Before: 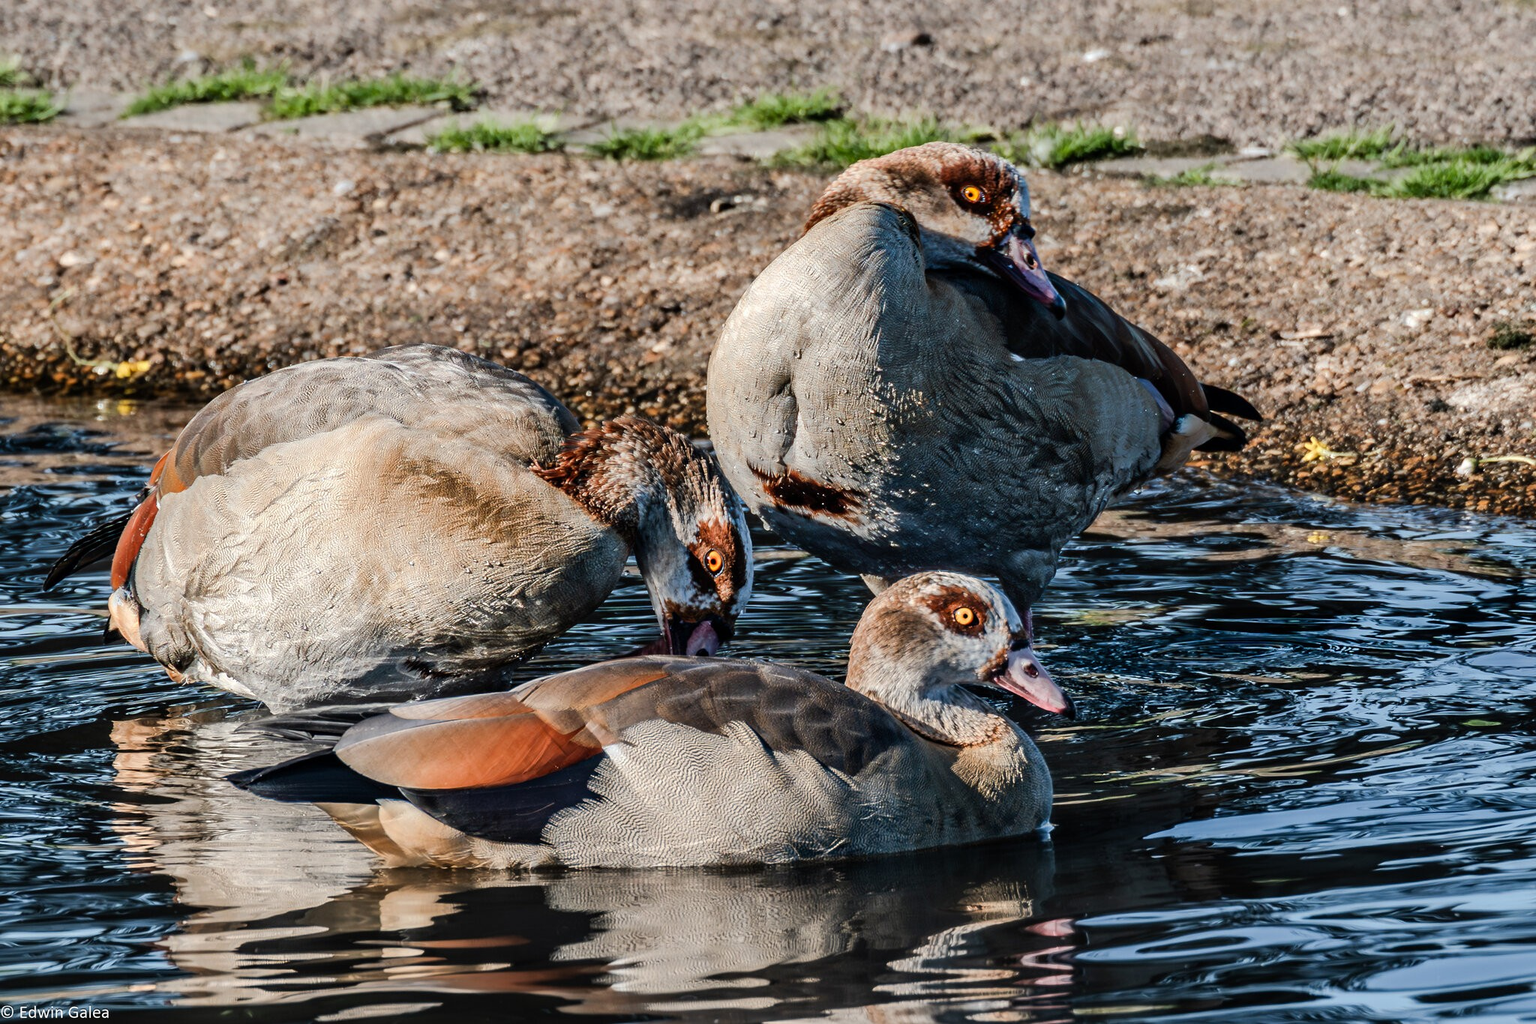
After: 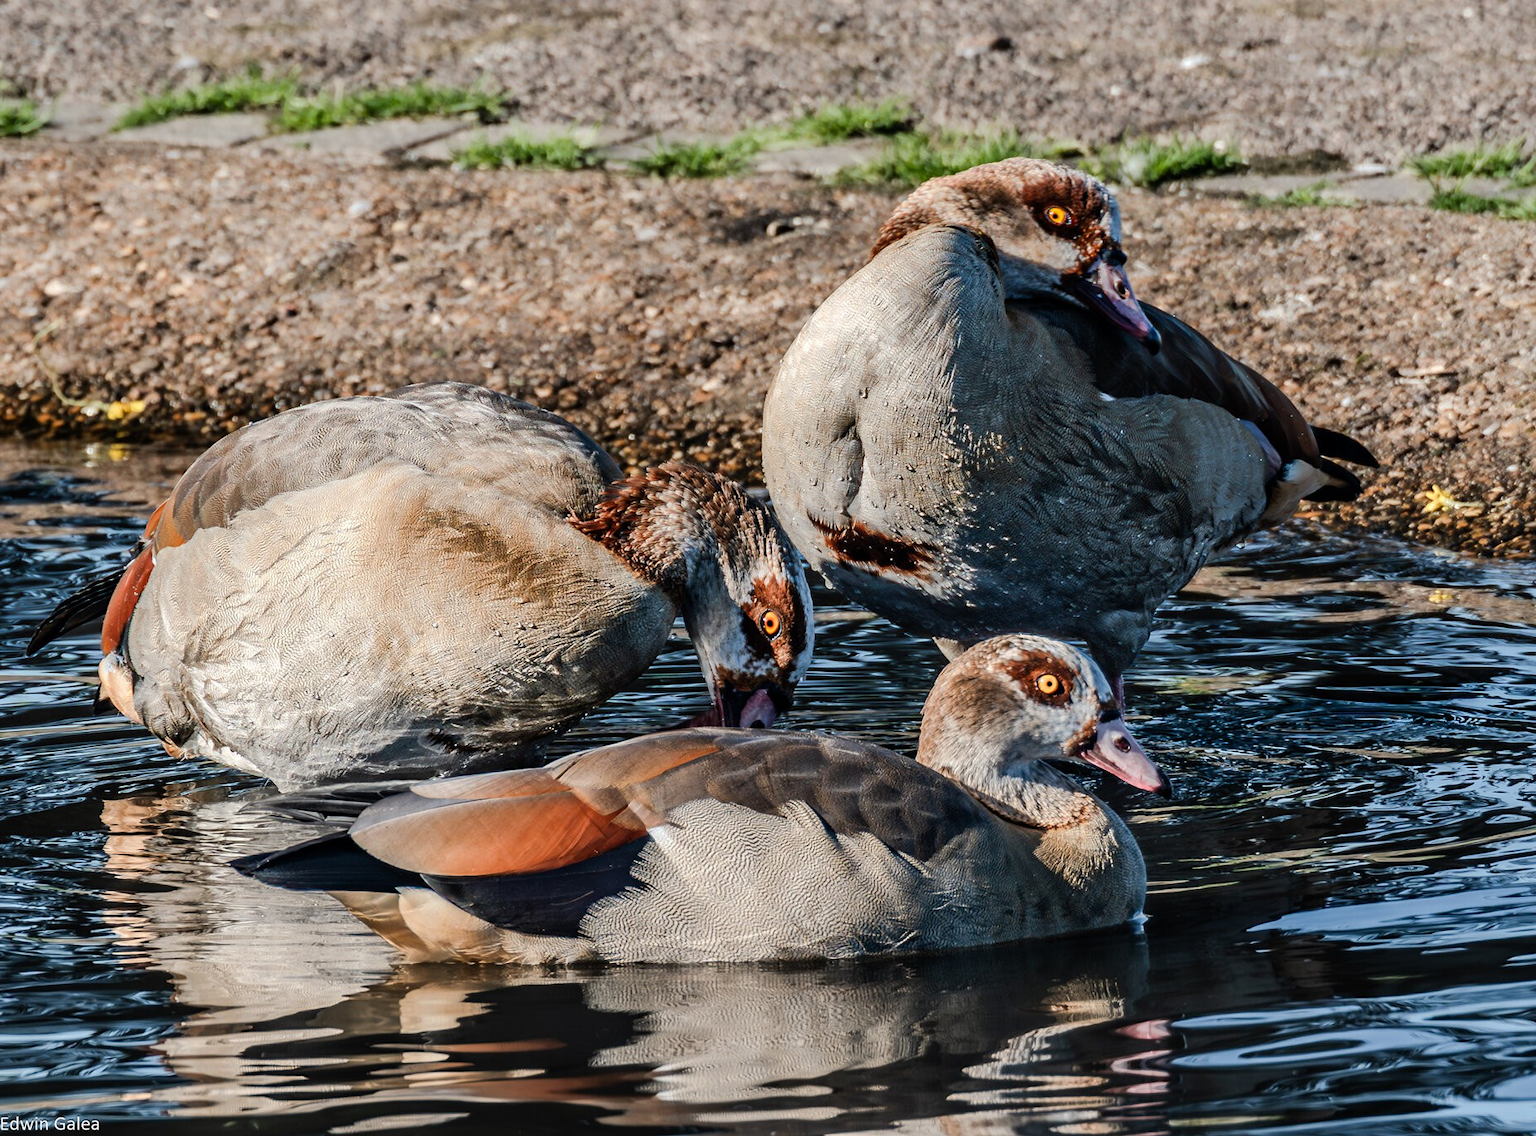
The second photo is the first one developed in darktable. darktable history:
crop and rotate: left 1.284%, right 8.56%
